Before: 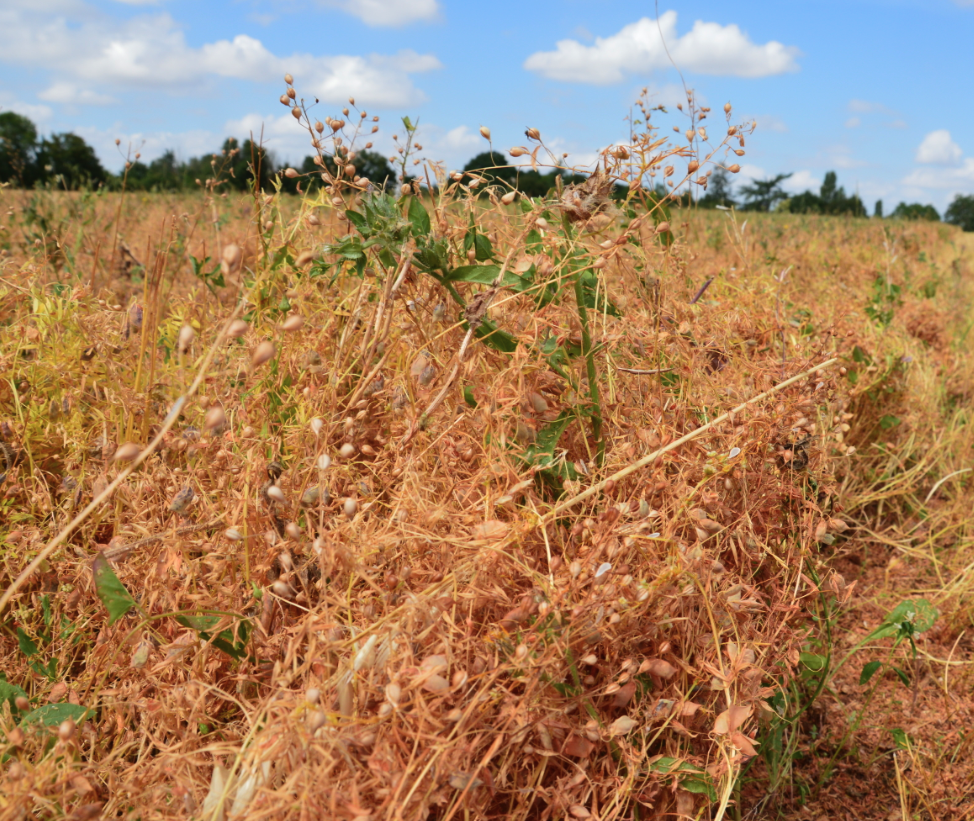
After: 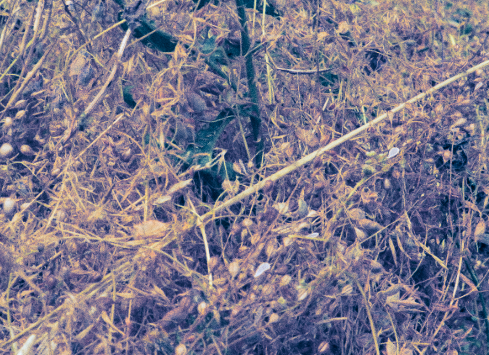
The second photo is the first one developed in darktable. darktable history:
split-toning: shadows › hue 226.8°, shadows › saturation 1, highlights › saturation 0, balance -61.41
tone equalizer: on, module defaults
haze removal: compatibility mode true, adaptive false
crop: left 35.03%, top 36.625%, right 14.663%, bottom 20.057%
white balance: red 0.926, green 1.003, blue 1.133
grain: coarseness 0.09 ISO
